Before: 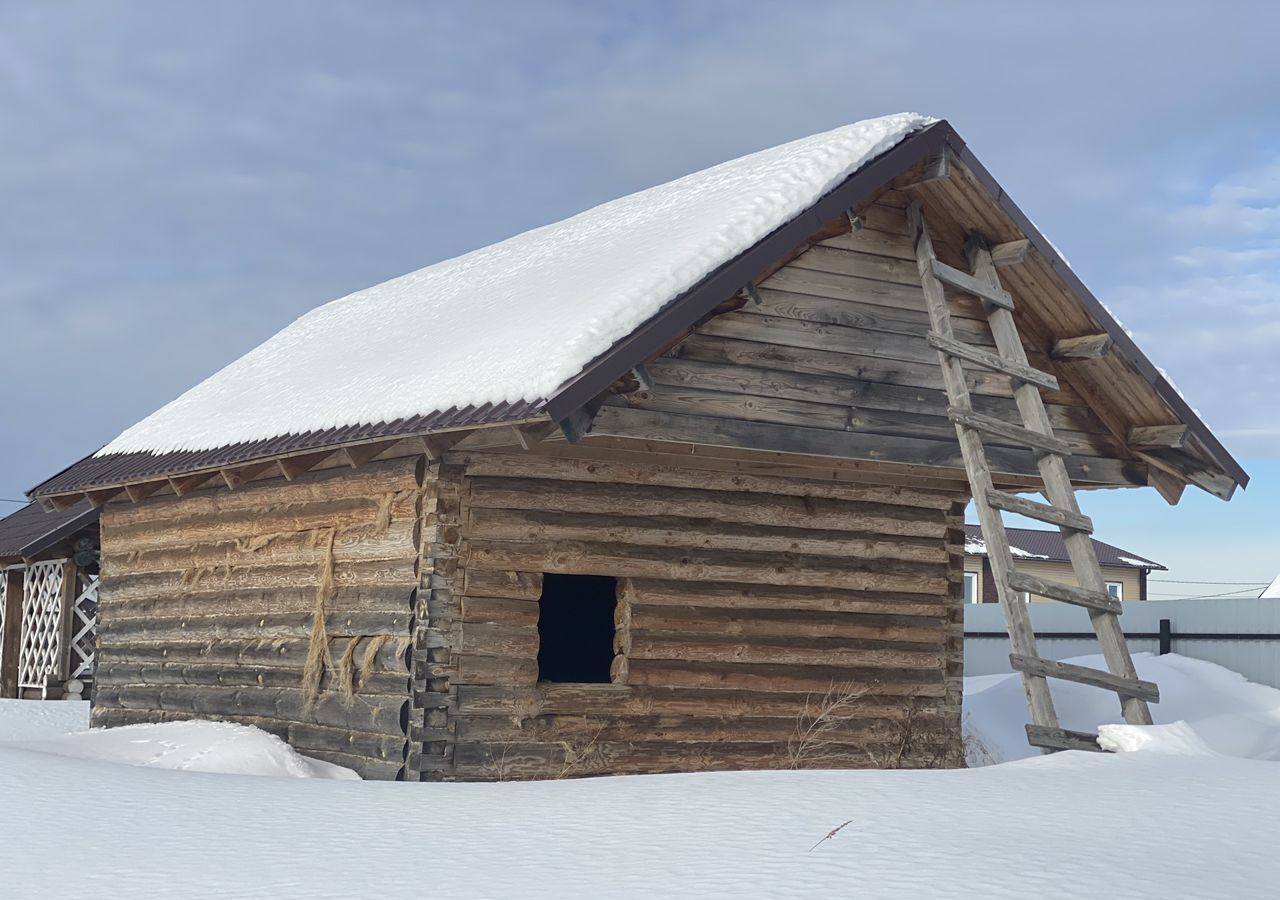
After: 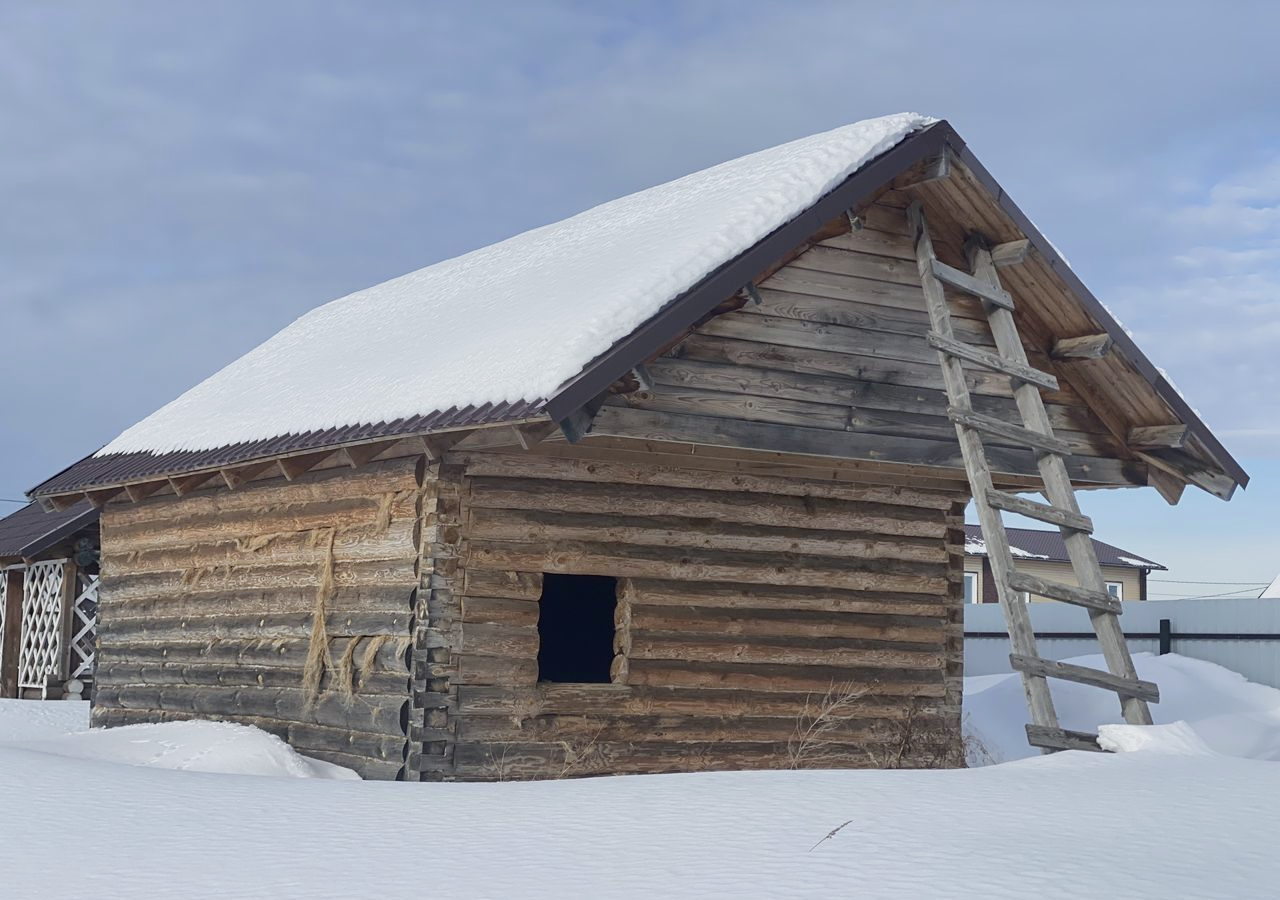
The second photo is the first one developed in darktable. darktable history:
white balance: red 0.98, blue 1.034
sigmoid: contrast 1.22, skew 0.65
